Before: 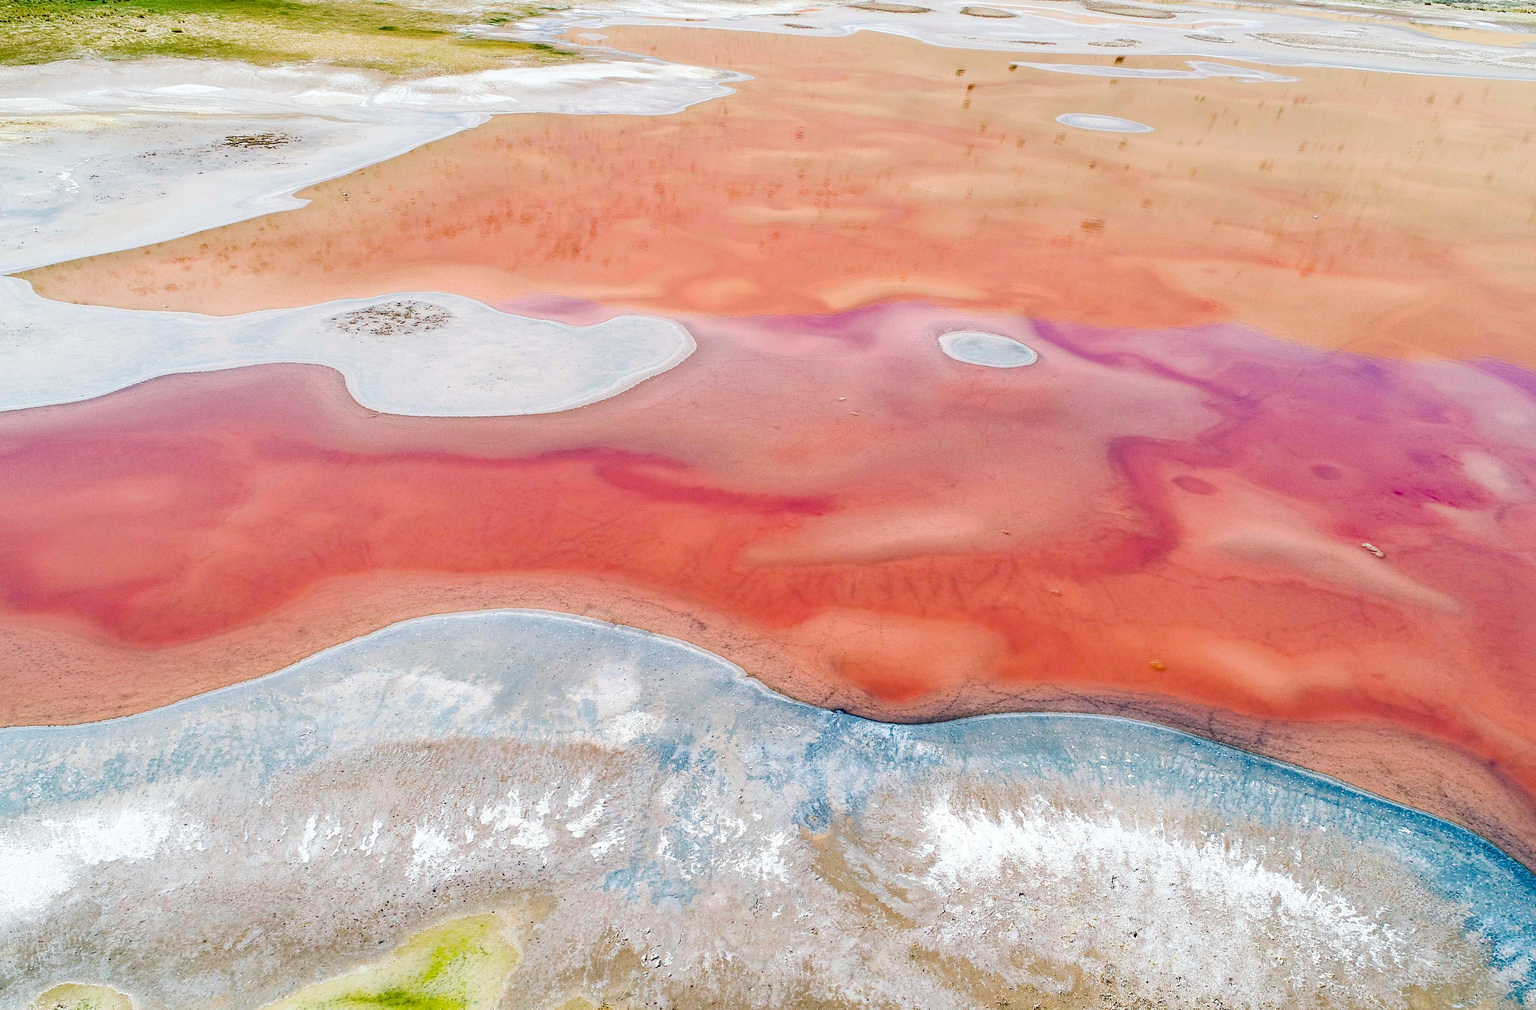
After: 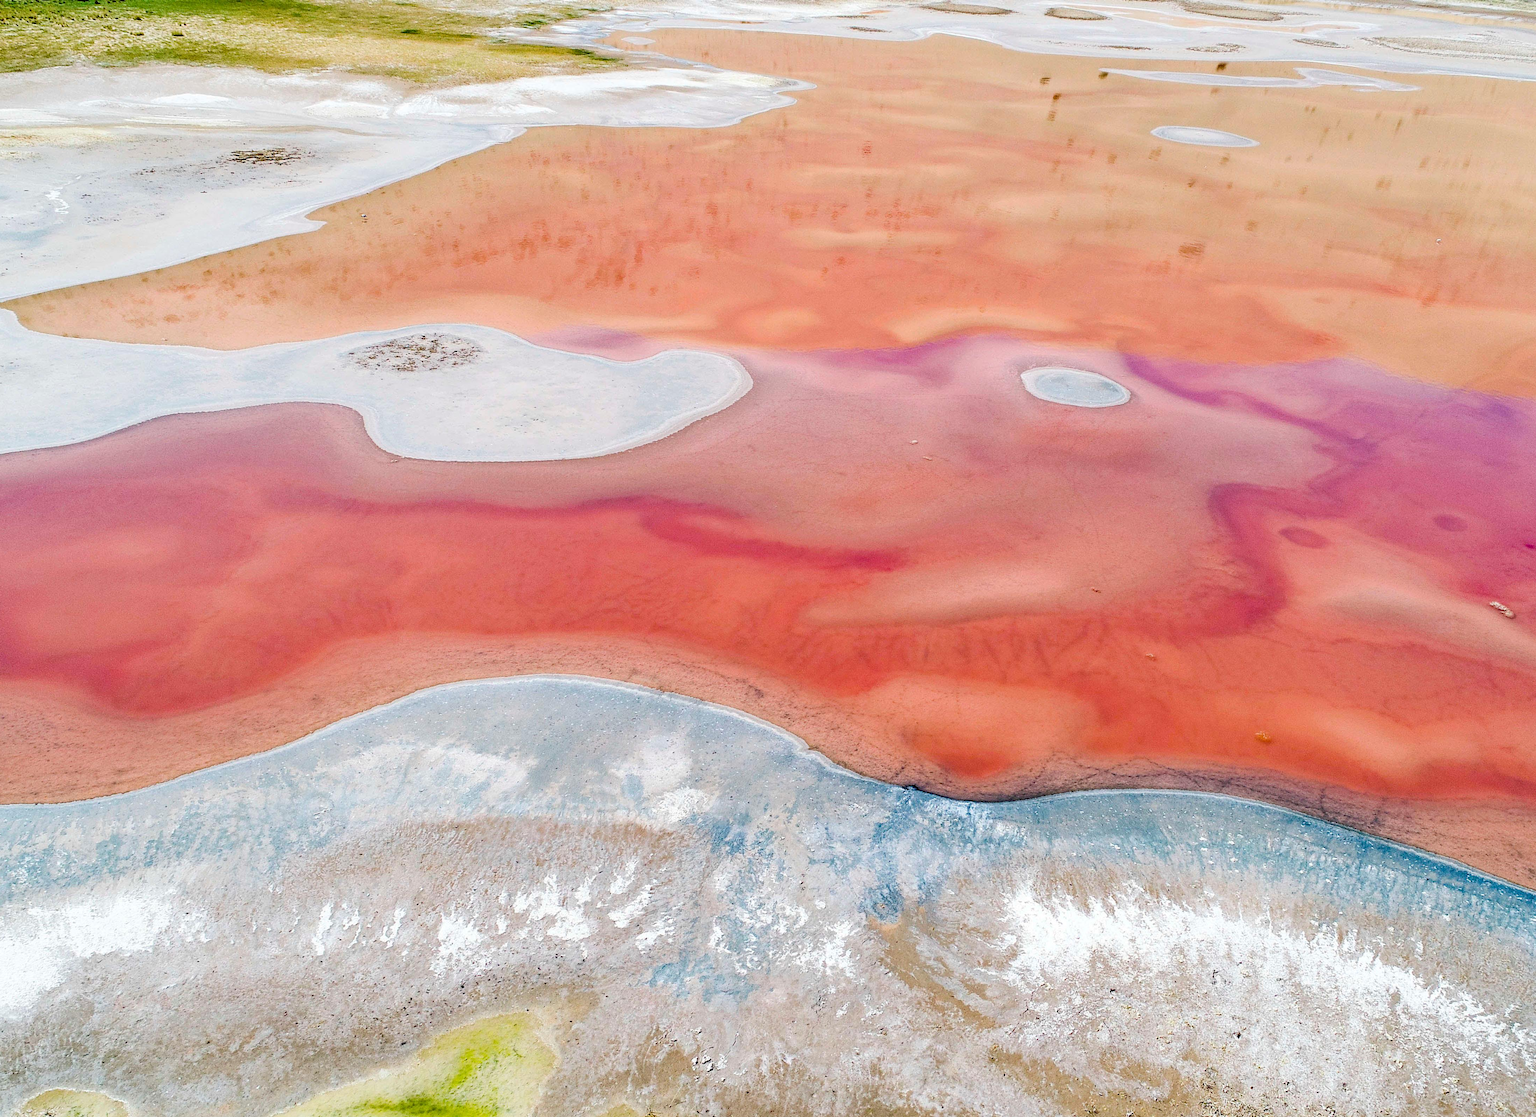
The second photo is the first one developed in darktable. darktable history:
crop and rotate: left 1.118%, right 8.55%
